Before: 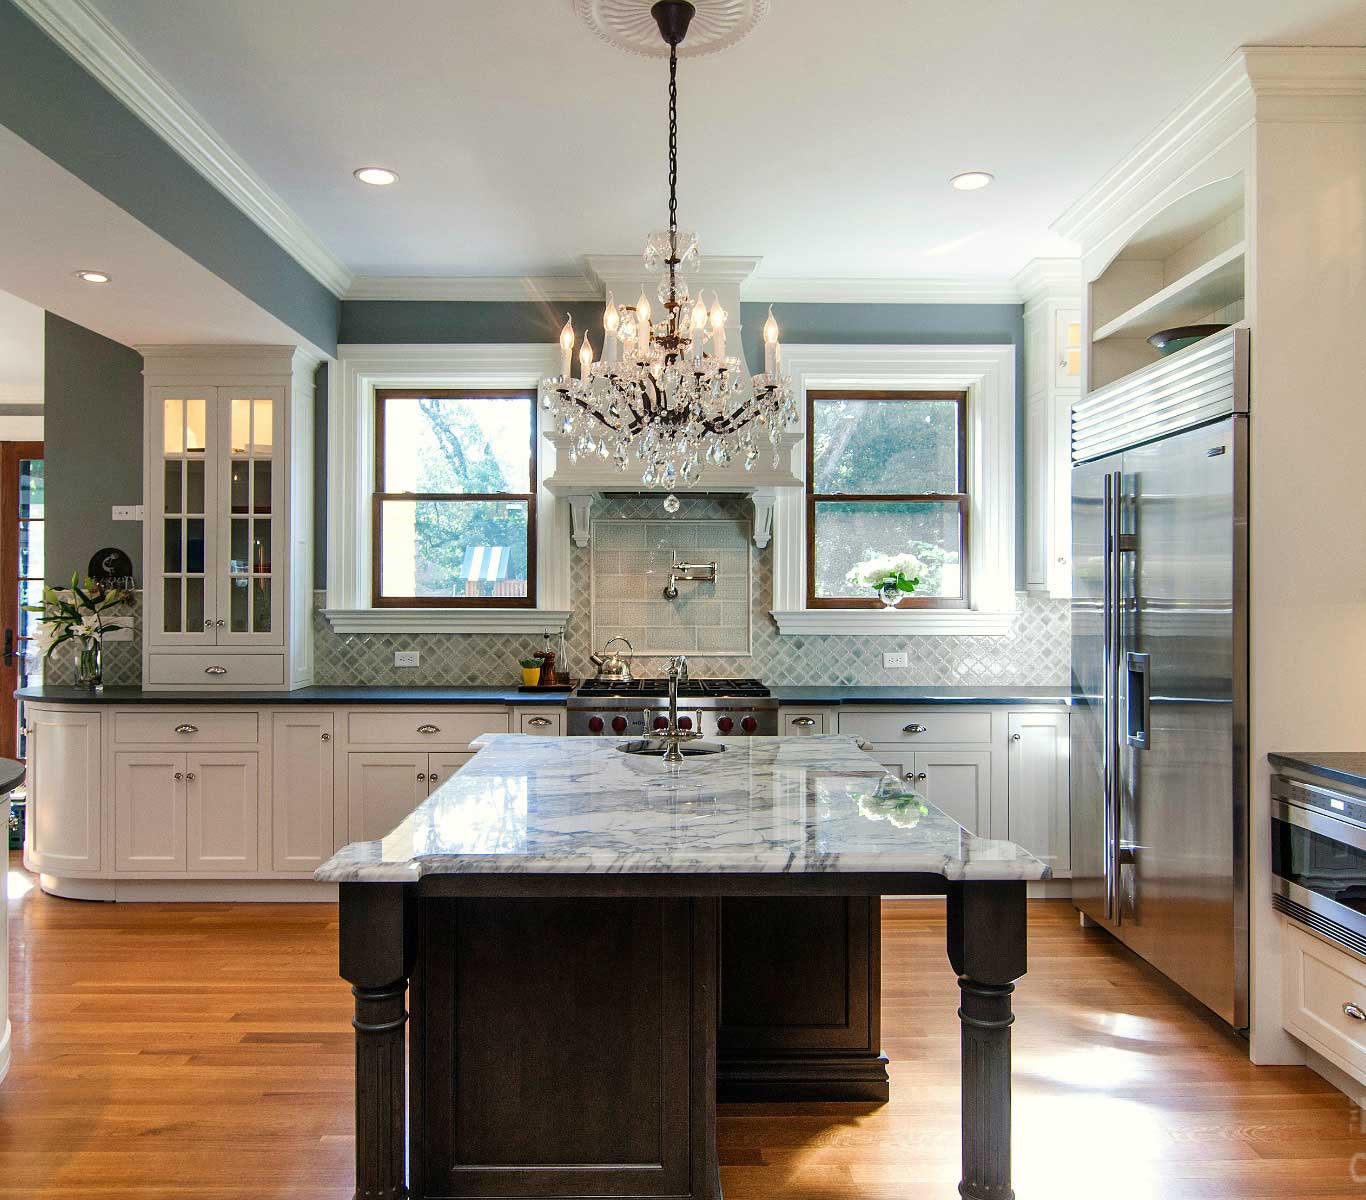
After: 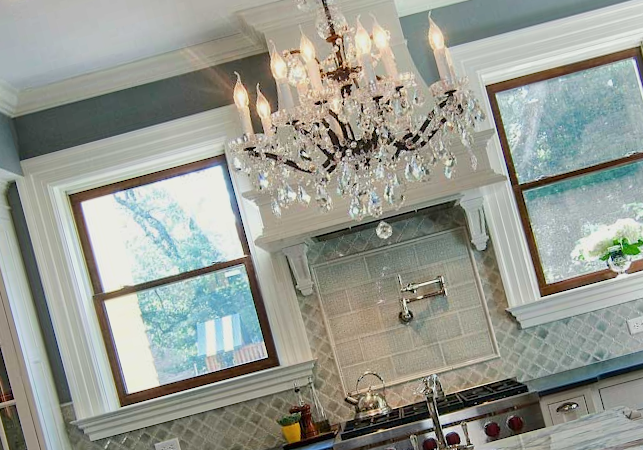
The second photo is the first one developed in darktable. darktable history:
crop: left 17.835%, top 7.675%, right 32.881%, bottom 32.213%
rotate and perspective: rotation -14.8°, crop left 0.1, crop right 0.903, crop top 0.25, crop bottom 0.748
color balance rgb: contrast -10%
